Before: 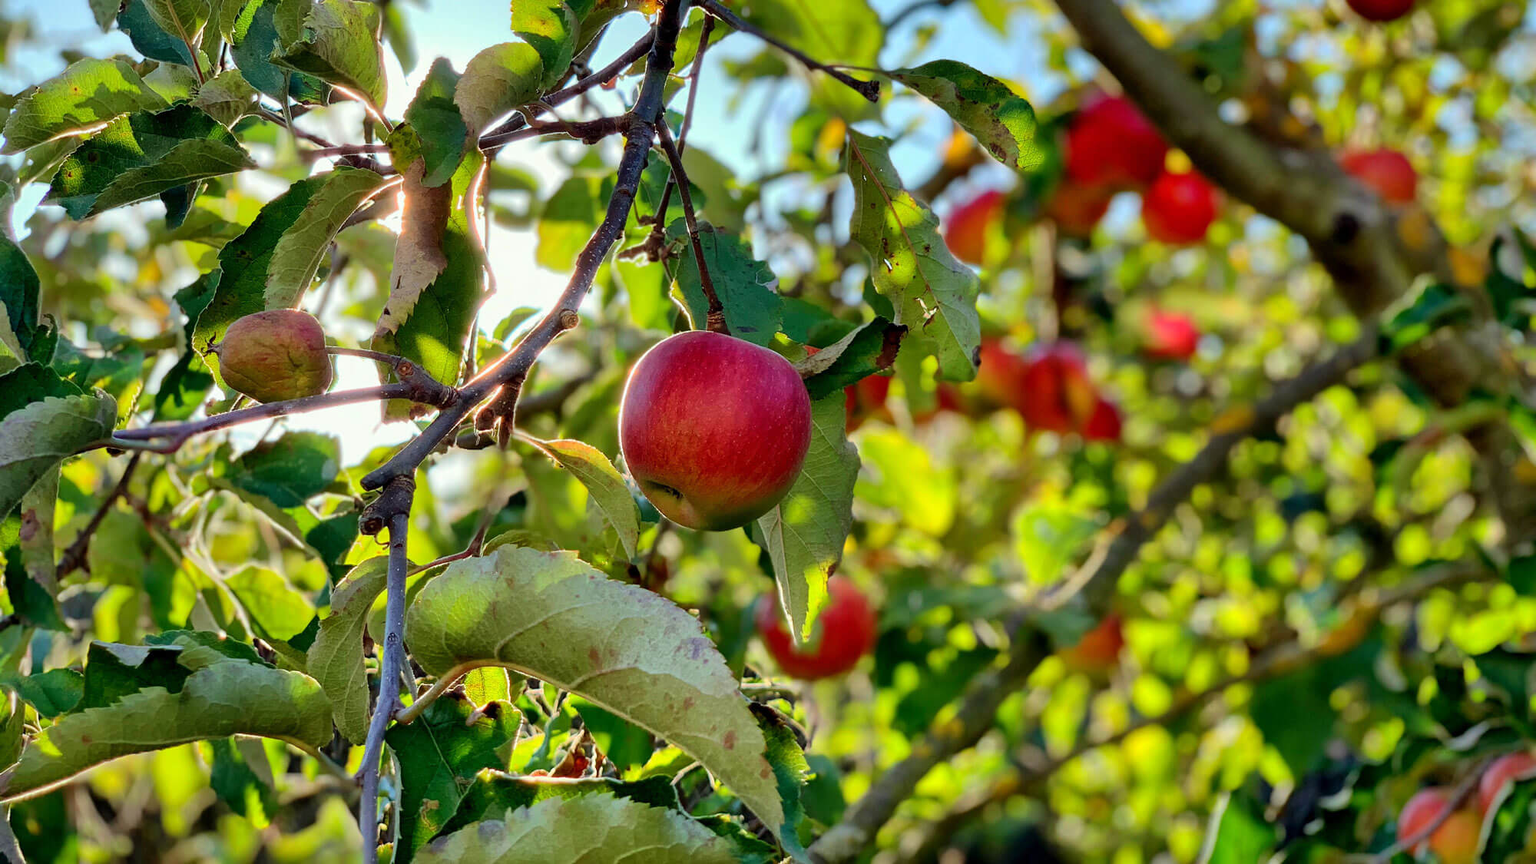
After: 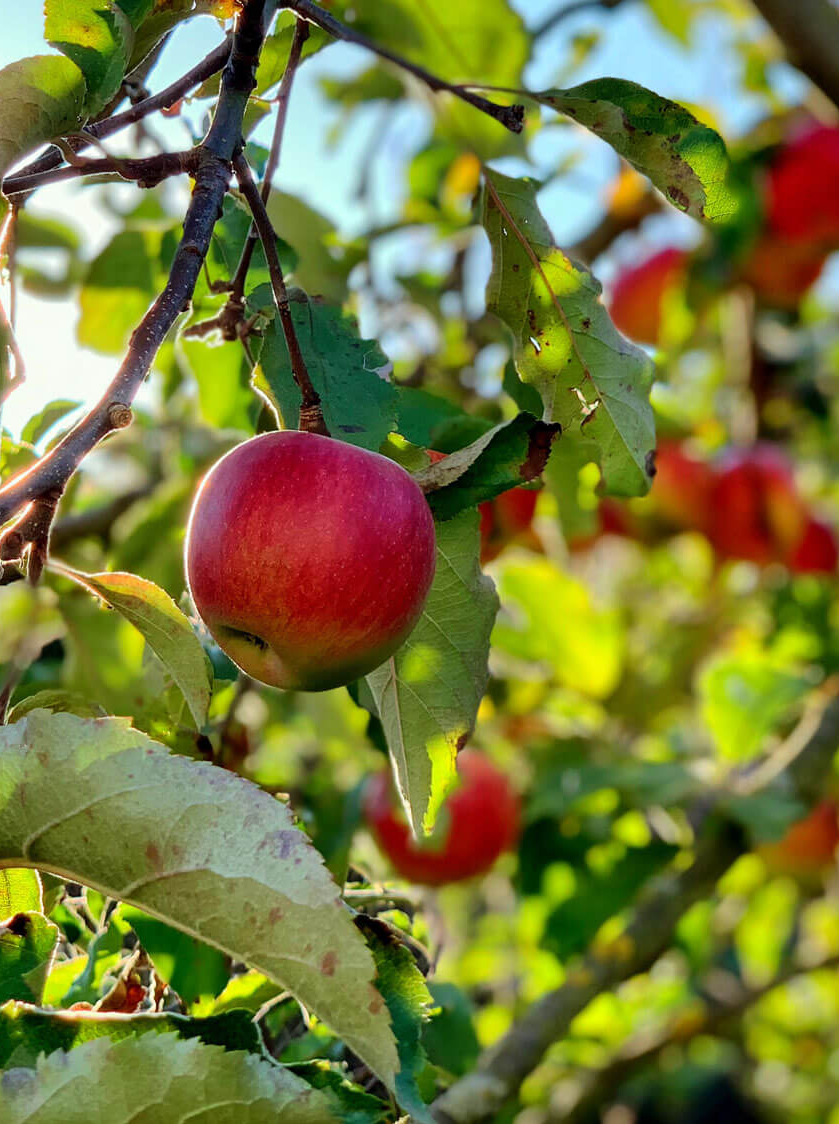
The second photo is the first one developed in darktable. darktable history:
crop: left 31.083%, right 26.947%
